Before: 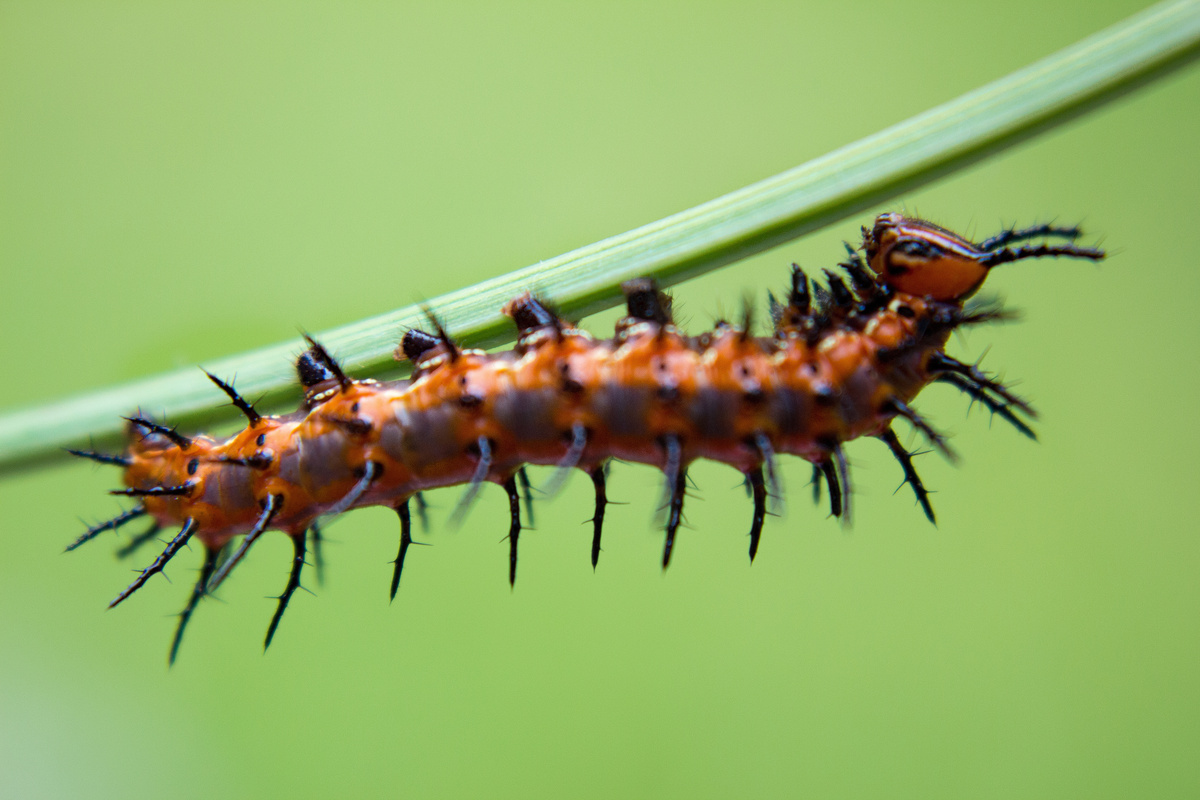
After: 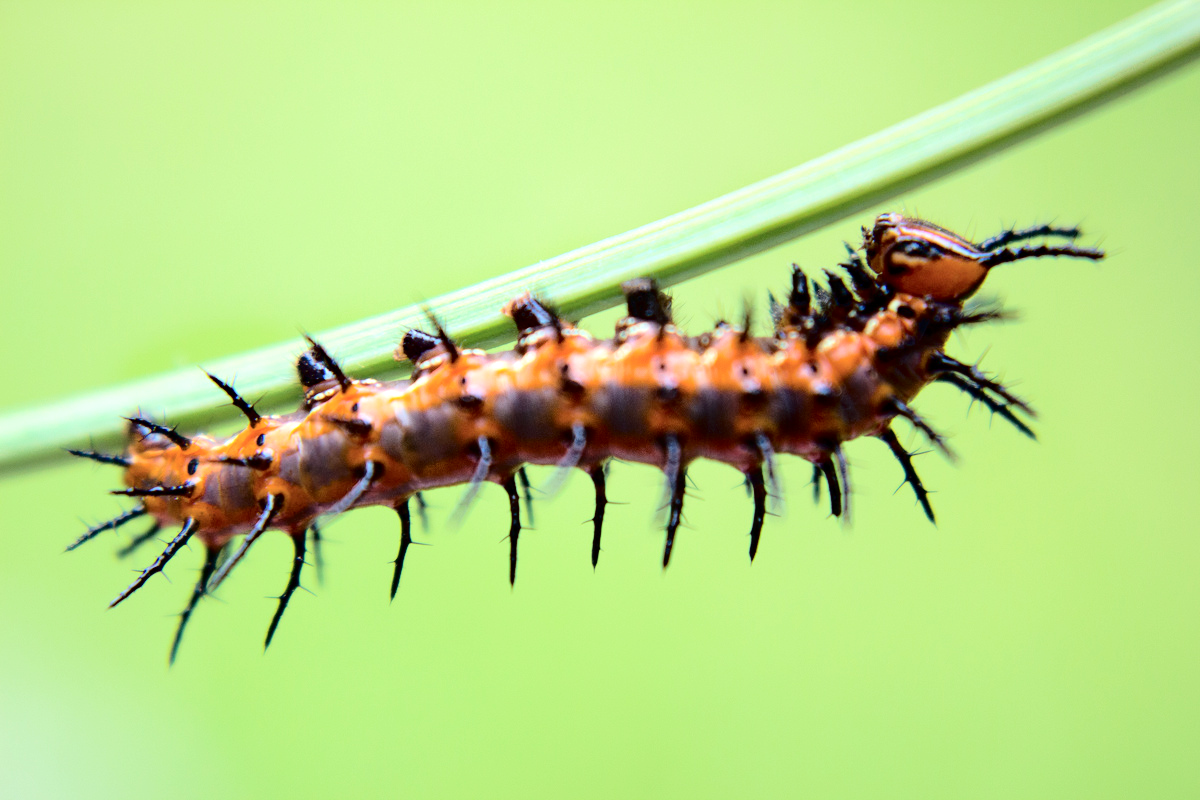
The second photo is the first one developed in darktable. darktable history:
exposure: black level correction 0.001, exposure 0.5 EV, compensate highlight preservation false
tone curve: curves: ch0 [(0, 0) (0.003, 0.001) (0.011, 0.006) (0.025, 0.012) (0.044, 0.018) (0.069, 0.025) (0.1, 0.045) (0.136, 0.074) (0.177, 0.124) (0.224, 0.196) (0.277, 0.289) (0.335, 0.396) (0.399, 0.495) (0.468, 0.585) (0.543, 0.663) (0.623, 0.728) (0.709, 0.808) (0.801, 0.87) (0.898, 0.932) (1, 1)], color space Lab, independent channels, preserve colors none
